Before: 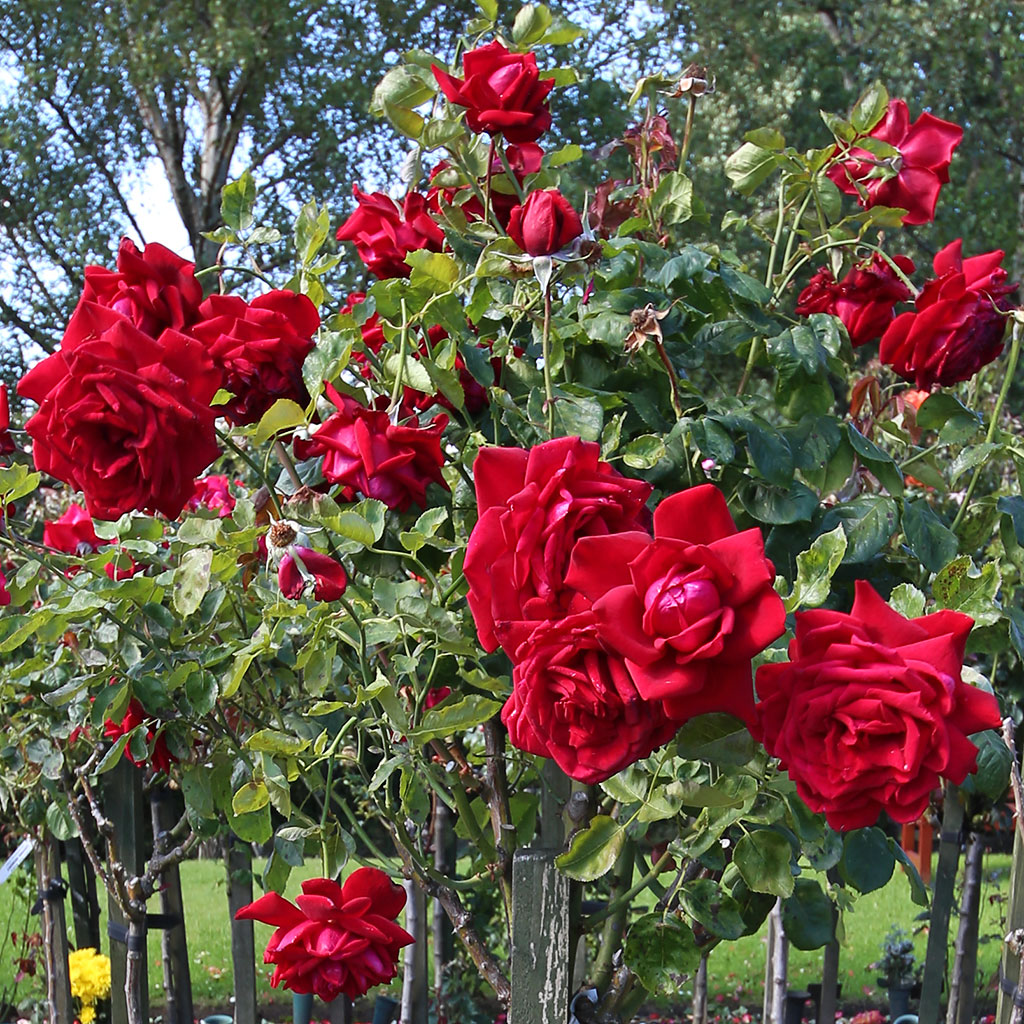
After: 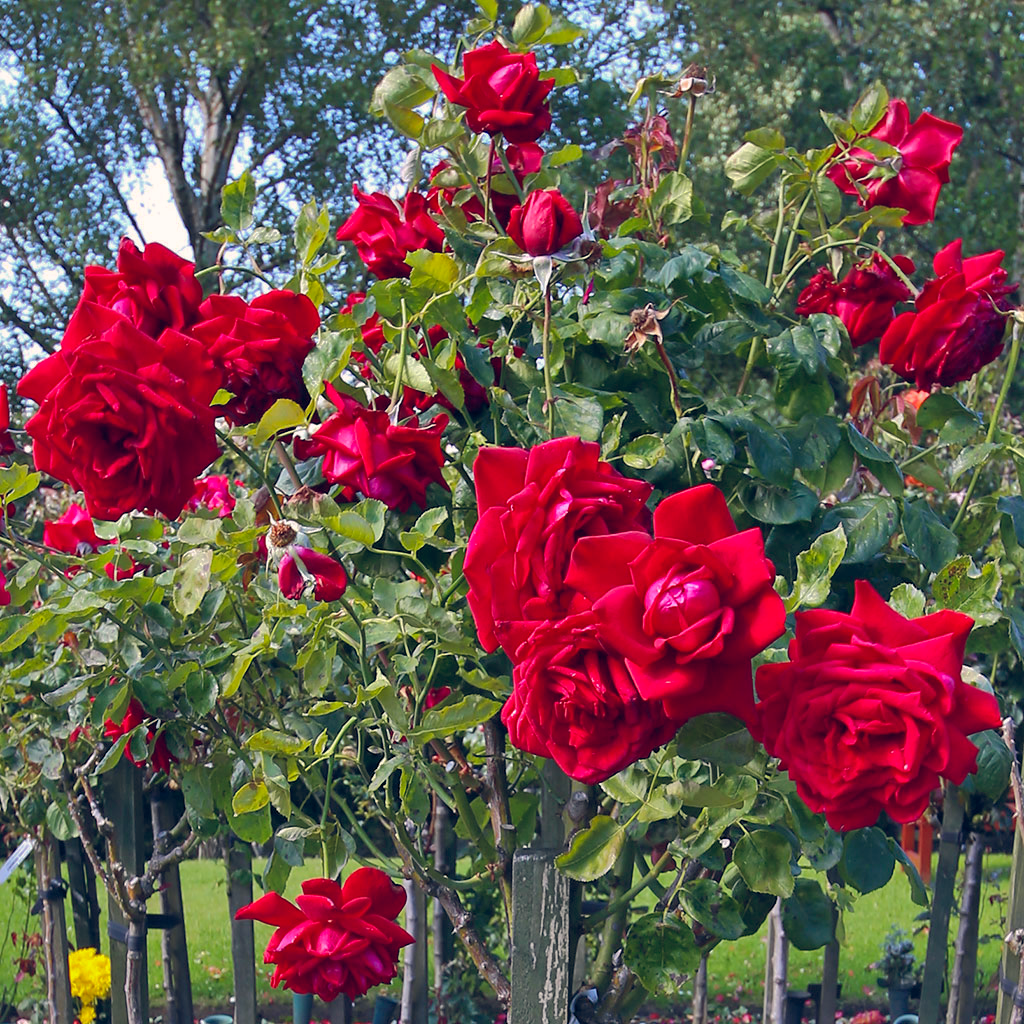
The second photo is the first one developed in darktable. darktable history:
shadows and highlights: shadows 40, highlights -60
color balance rgb: shadows lift › hue 87.51°, highlights gain › chroma 1.35%, highlights gain › hue 55.1°, global offset › chroma 0.13%, global offset › hue 253.66°, perceptual saturation grading › global saturation 16.38%
